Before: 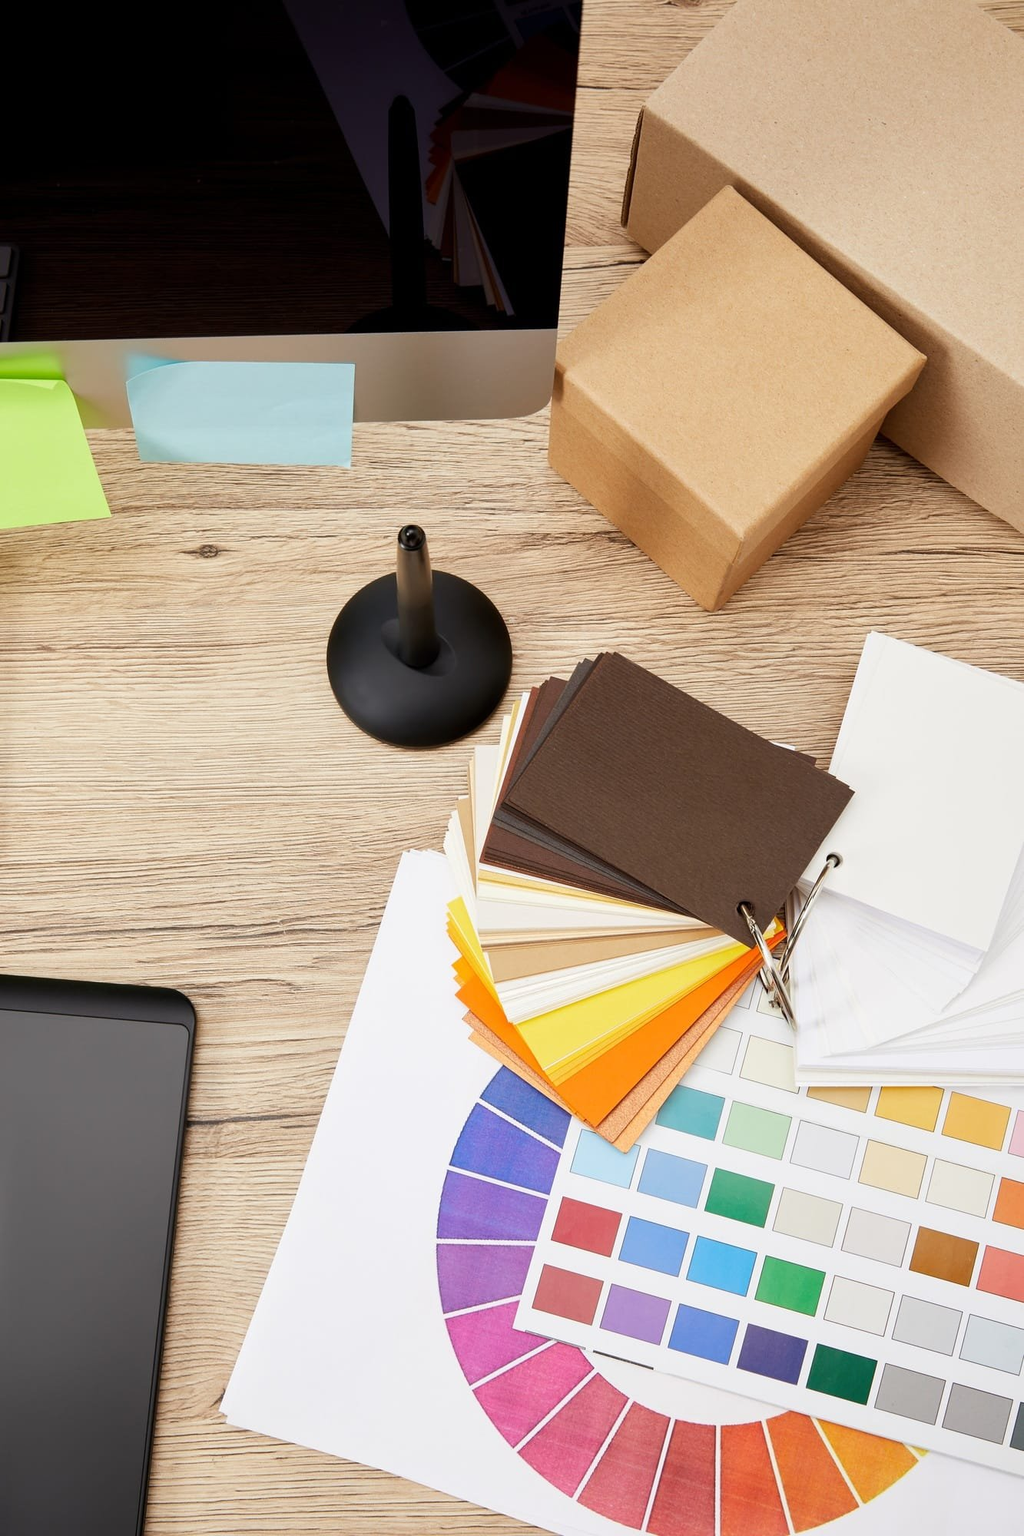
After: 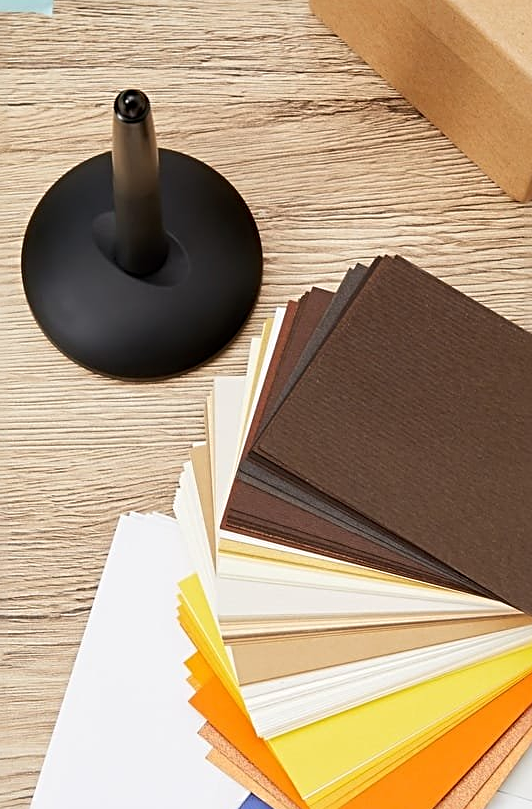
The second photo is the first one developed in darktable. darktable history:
crop: left 30.342%, top 29.749%, right 29.709%, bottom 29.761%
sharpen: radius 3.09
